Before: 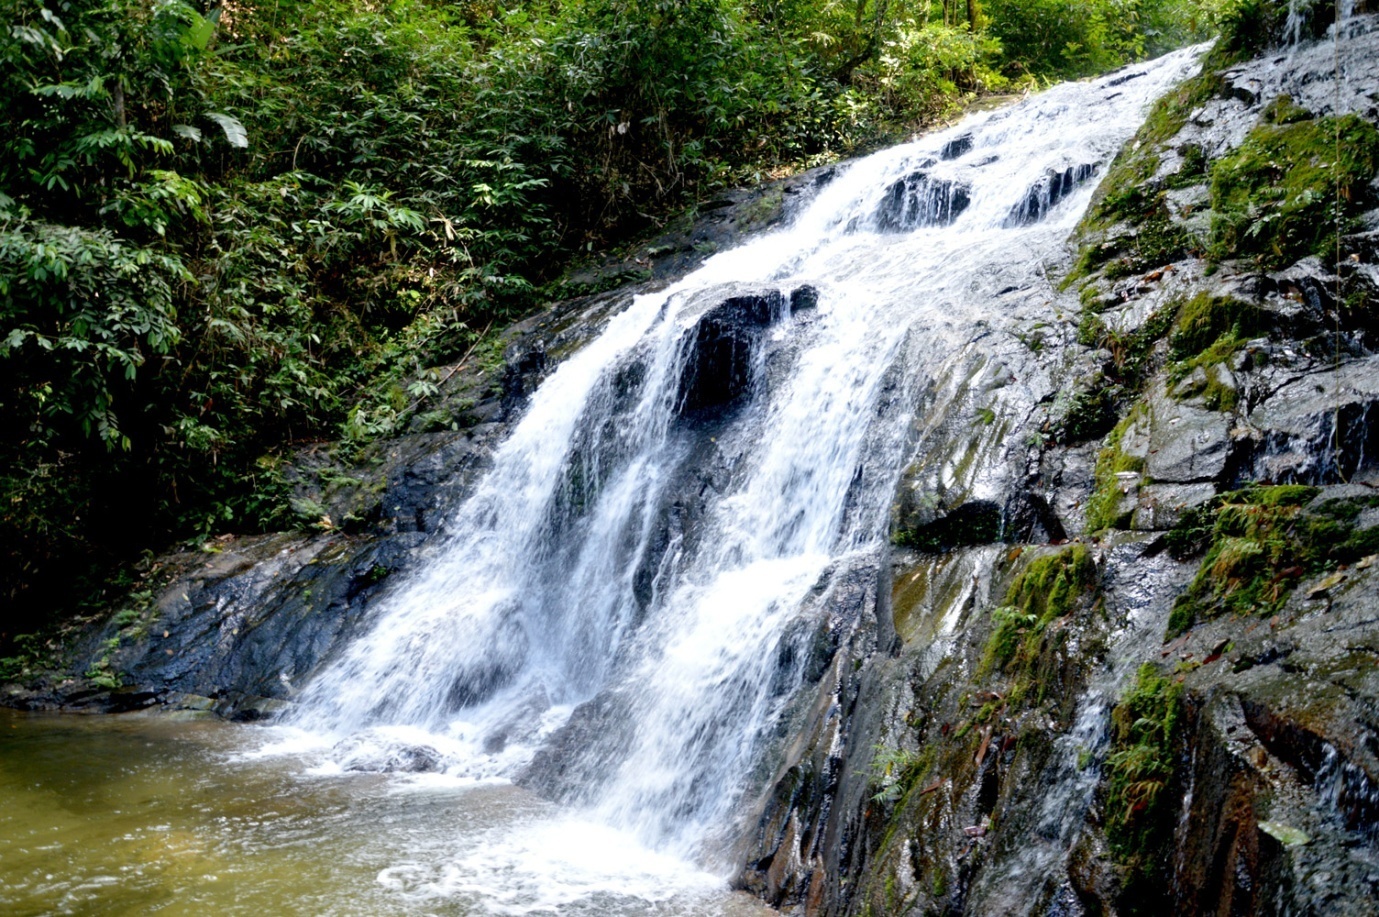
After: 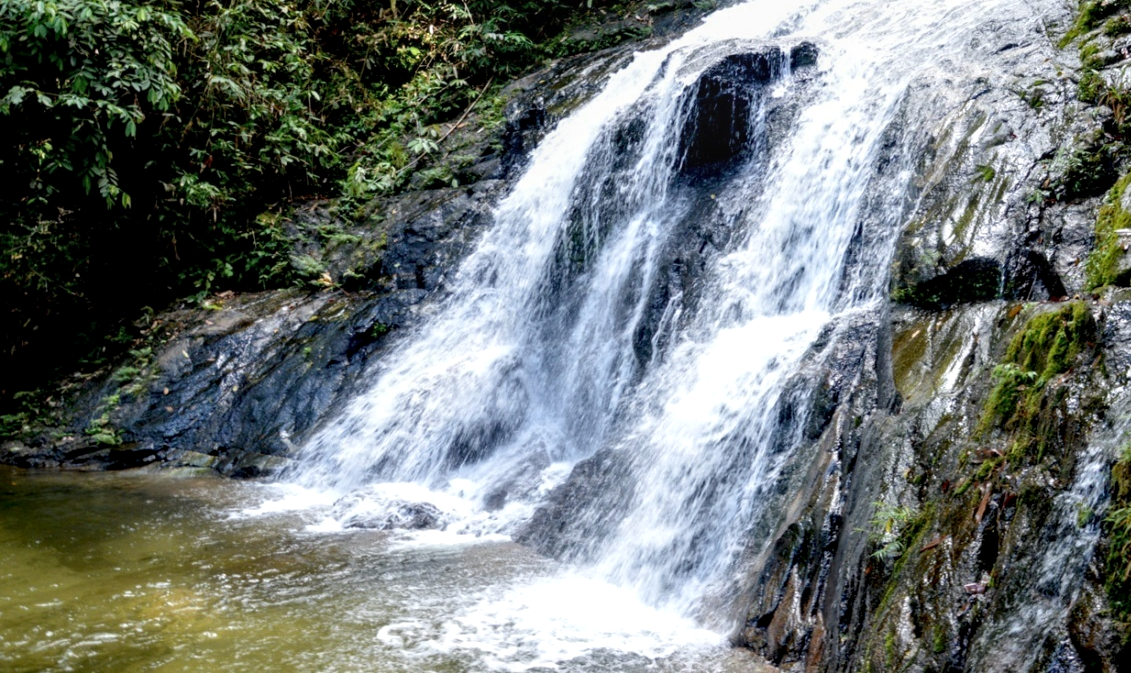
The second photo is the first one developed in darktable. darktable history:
local contrast: detail 130%
crop: top 26.531%, right 17.959%
